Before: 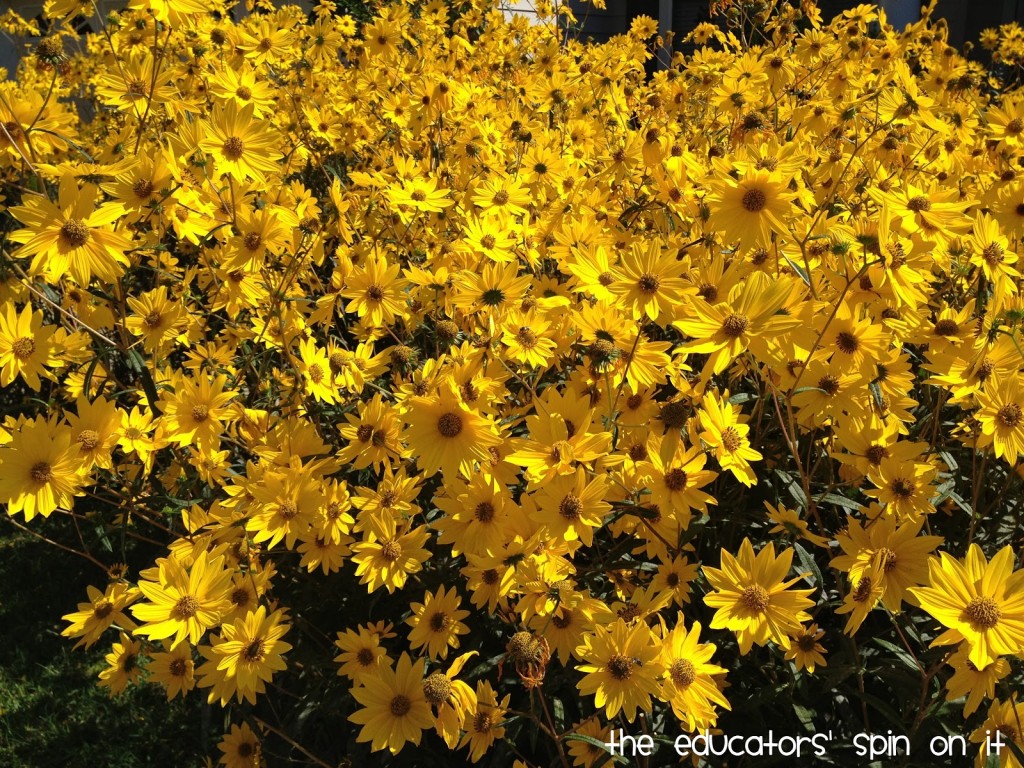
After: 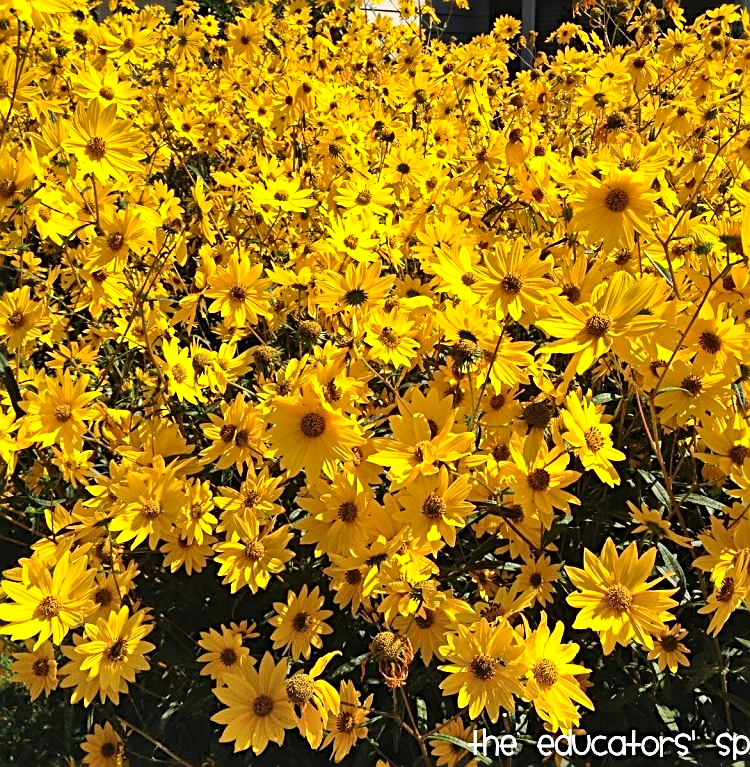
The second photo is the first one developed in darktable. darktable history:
sharpen: radius 2.676, amount 0.669
crop: left 13.443%, right 13.31%
shadows and highlights: white point adjustment 1, soften with gaussian
contrast brightness saturation: contrast 0.2, brightness 0.16, saturation 0.22
